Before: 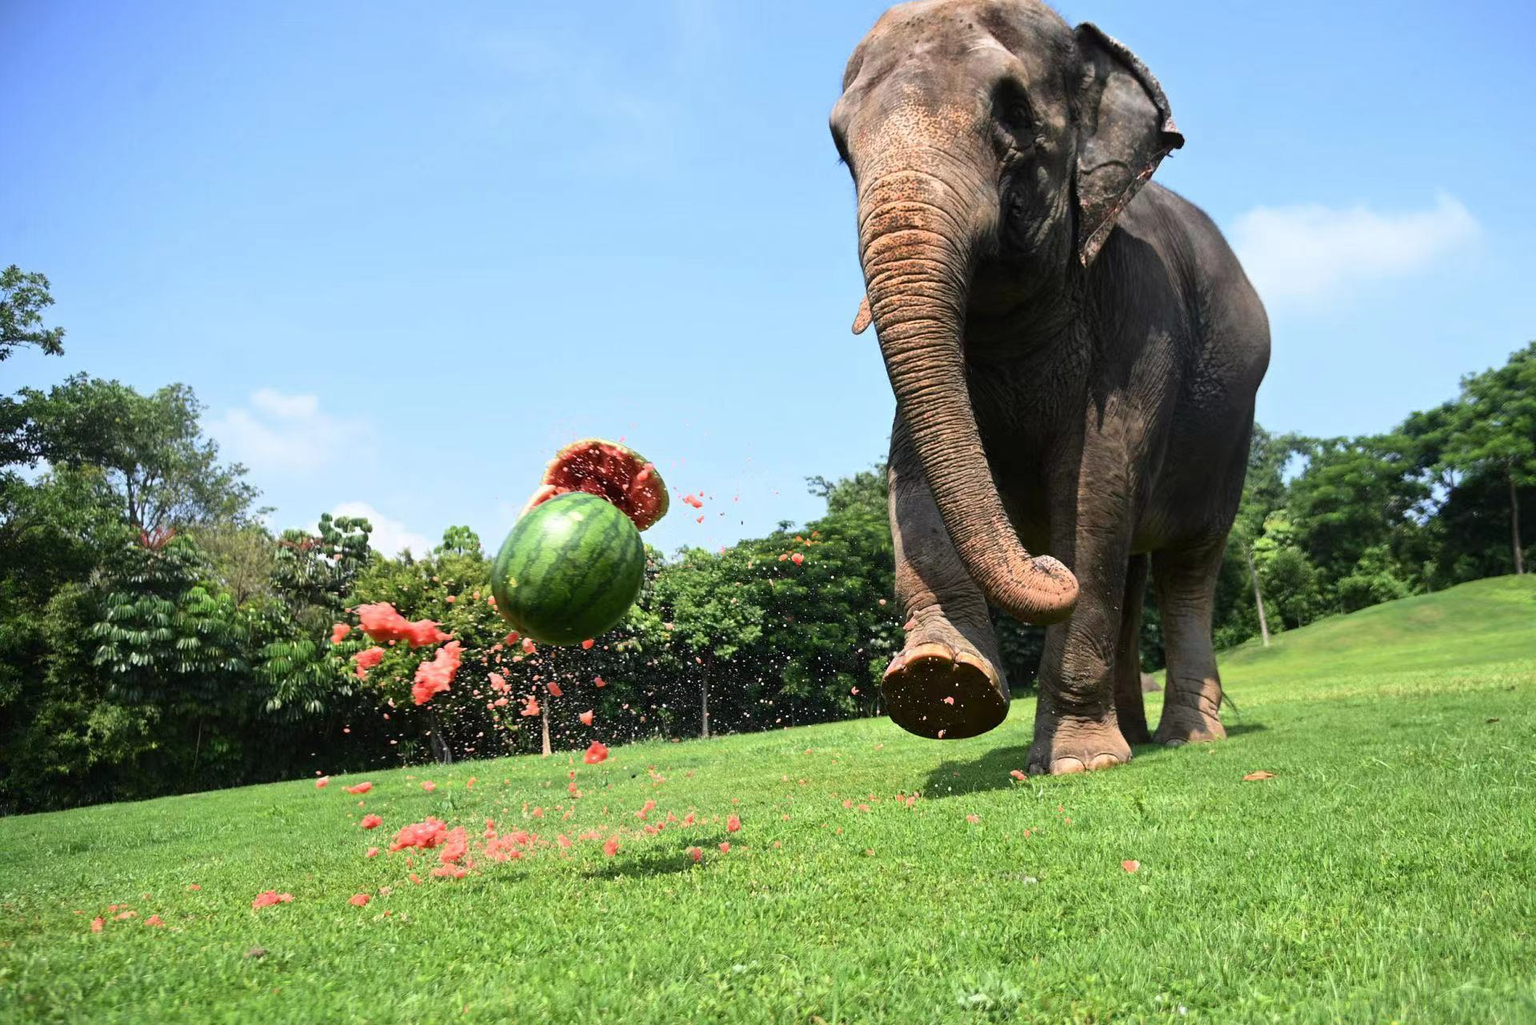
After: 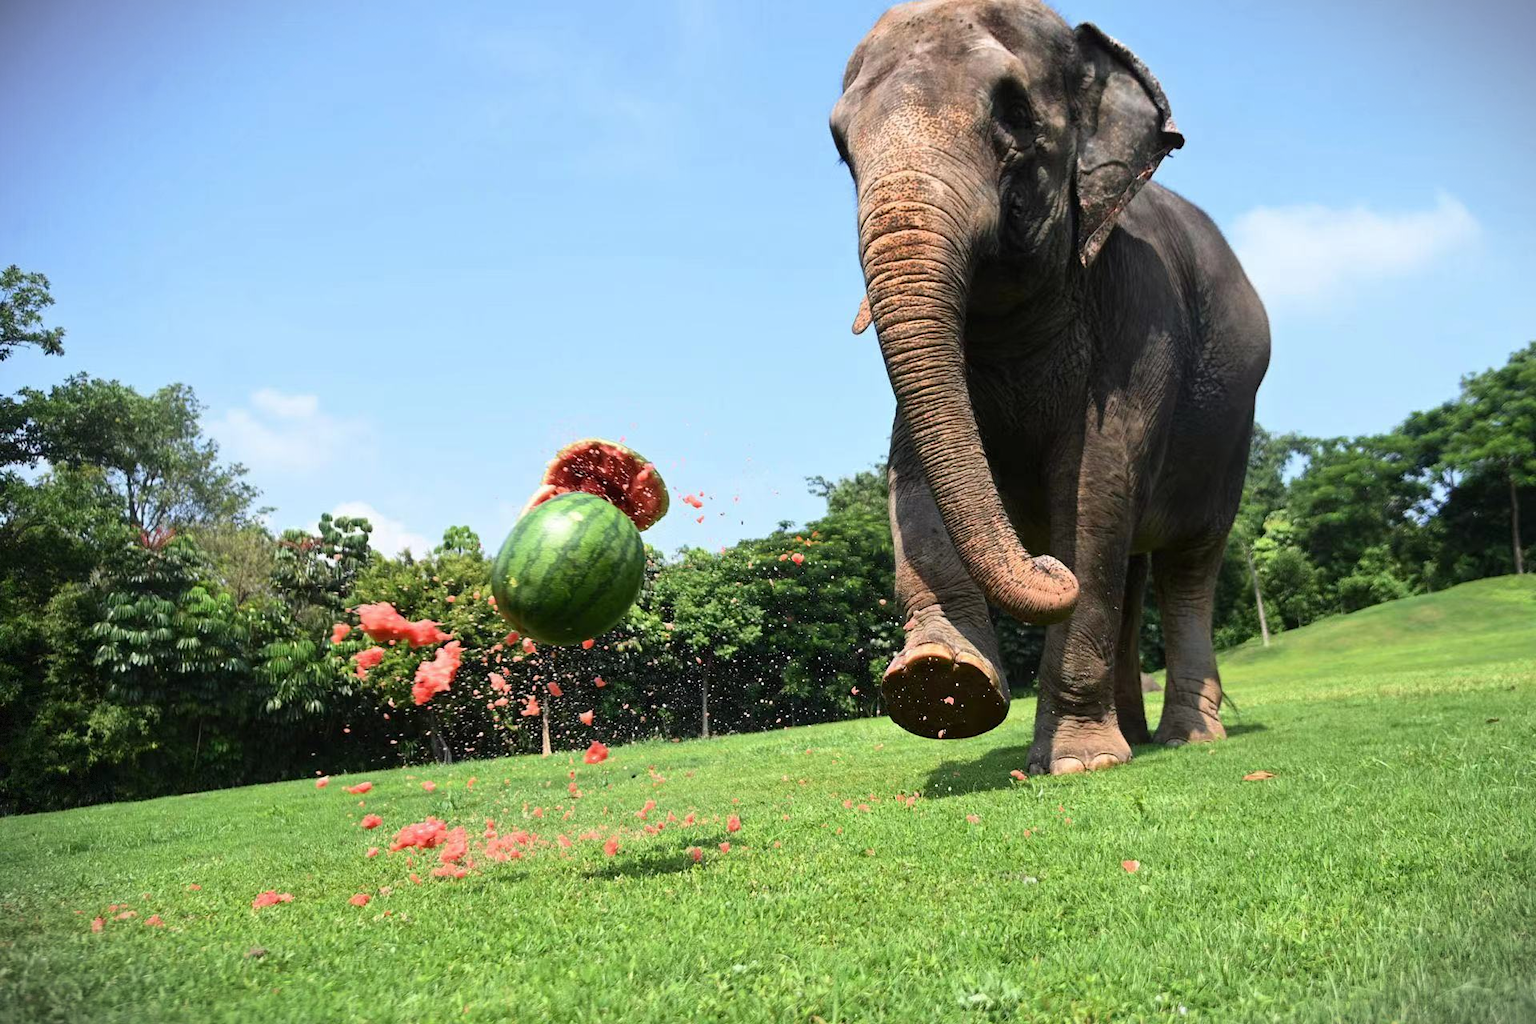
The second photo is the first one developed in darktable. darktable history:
vignetting: fall-off start 100.19%, width/height ratio 1.304, dithering 8-bit output
